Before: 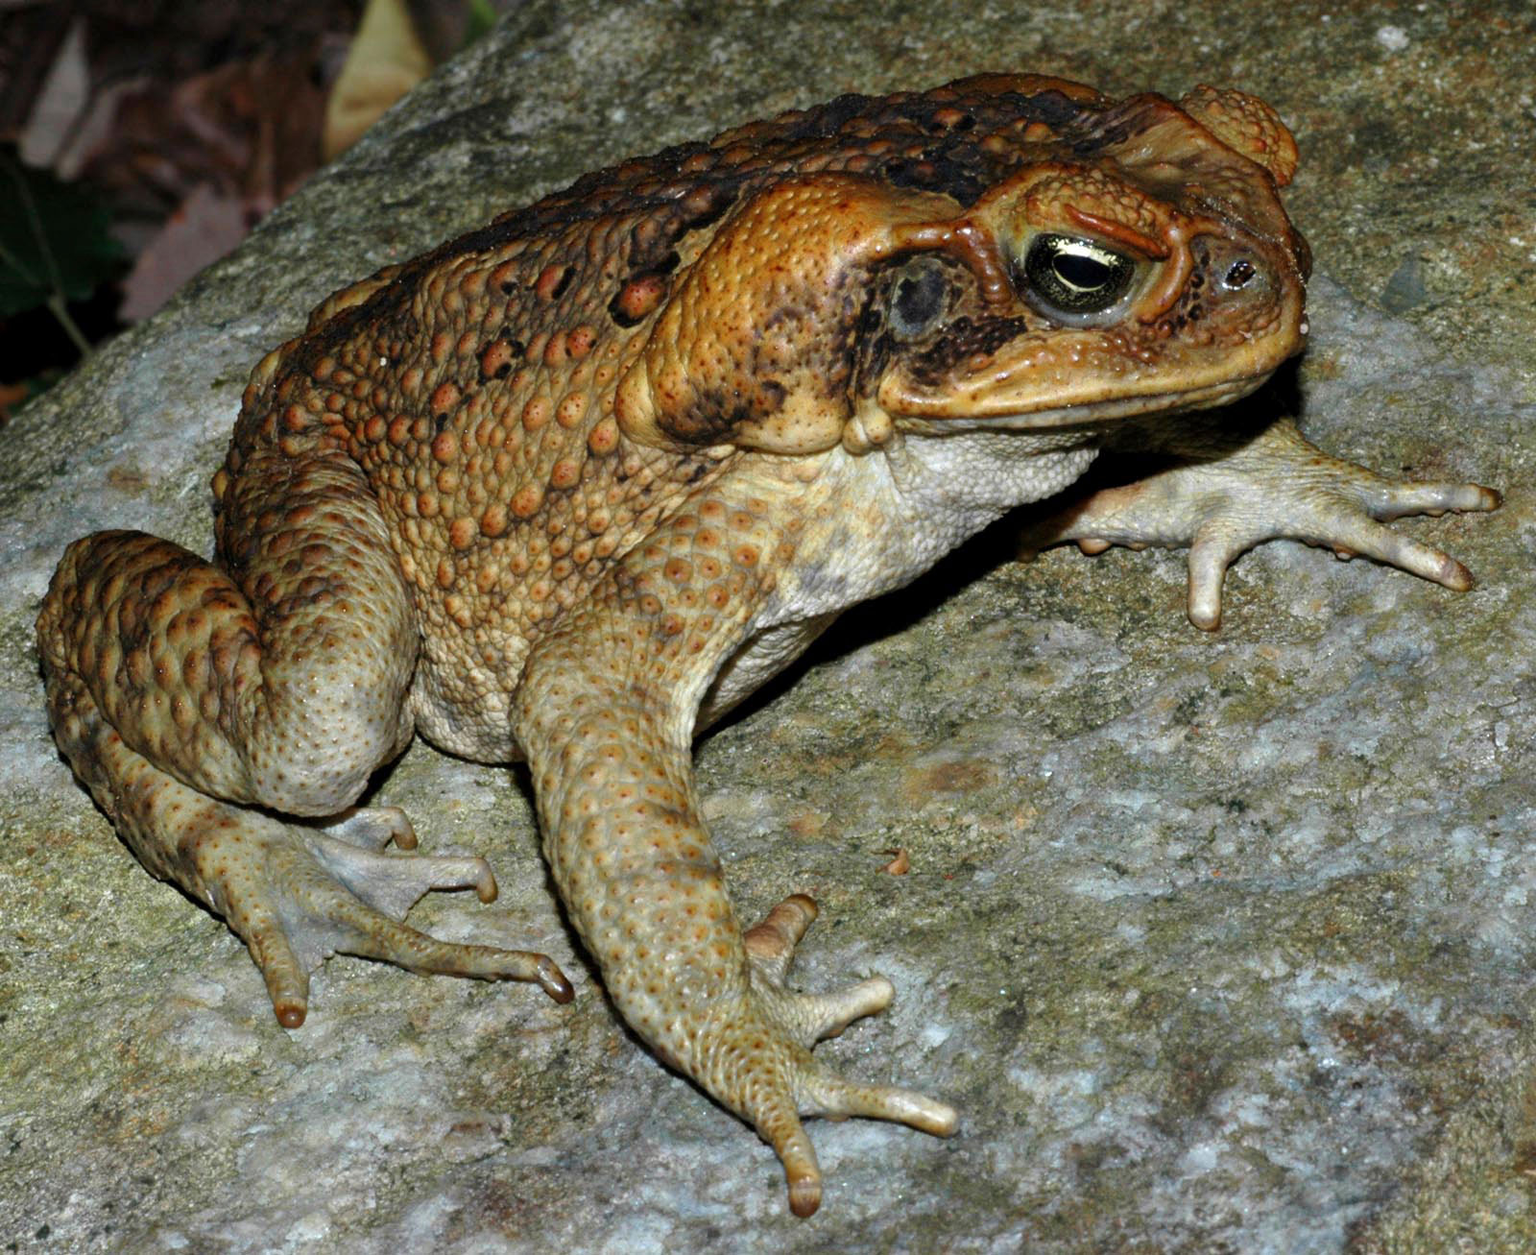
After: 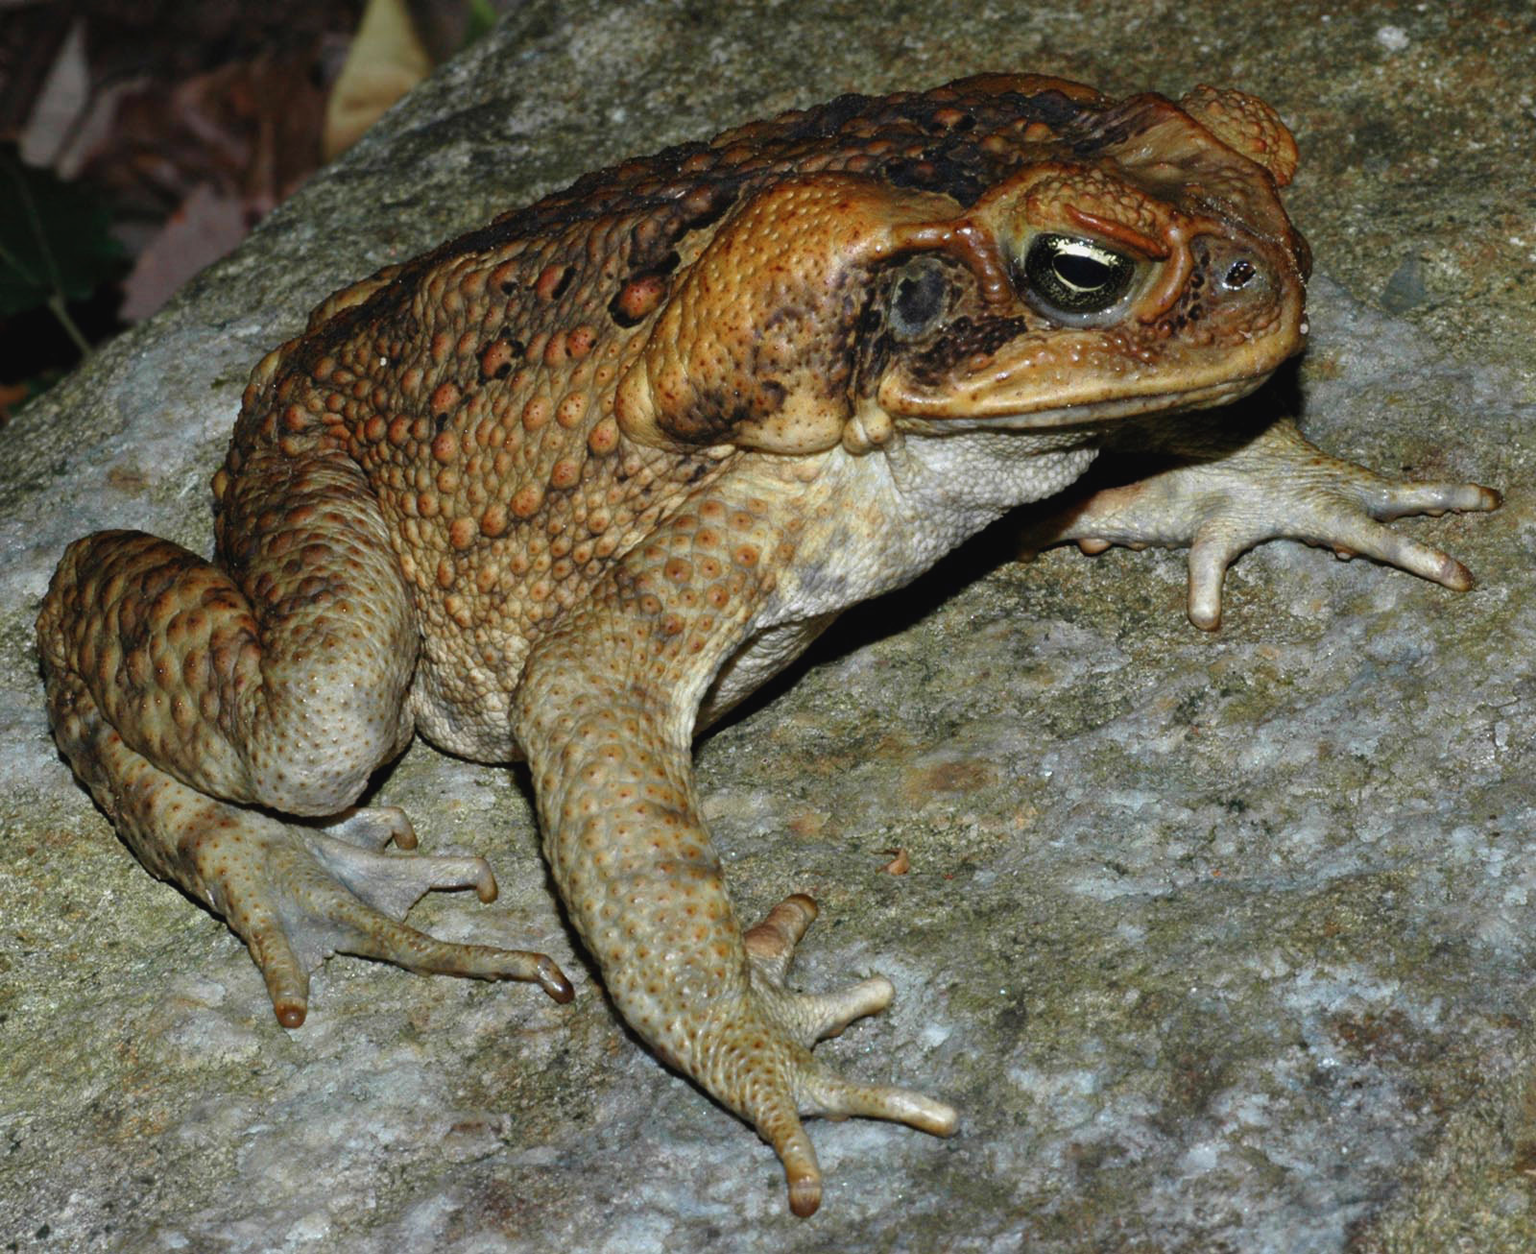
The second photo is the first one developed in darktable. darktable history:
contrast brightness saturation: contrast -0.08, brightness -0.04, saturation -0.11
